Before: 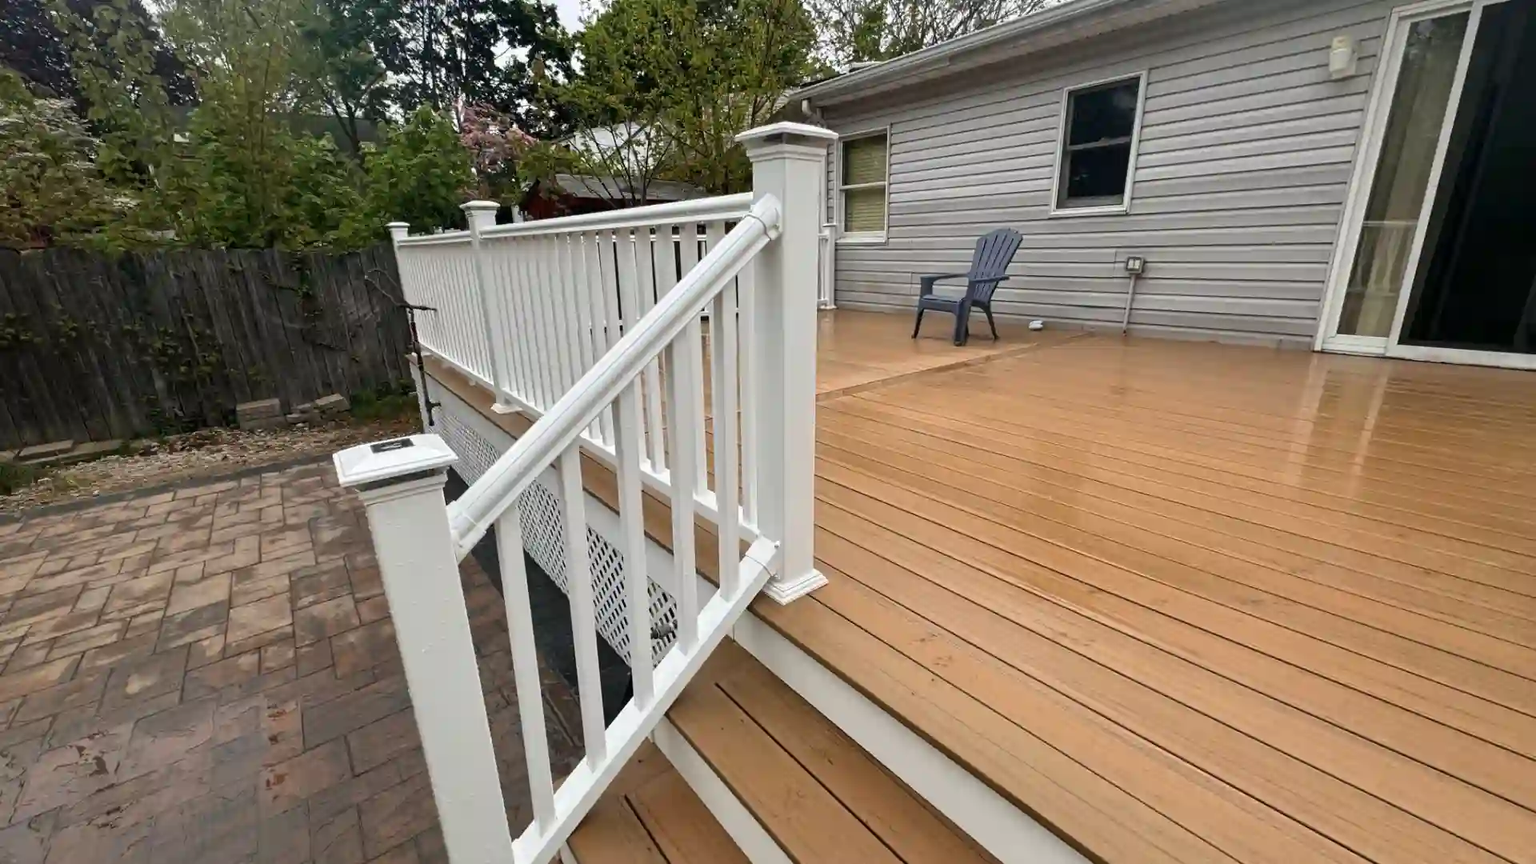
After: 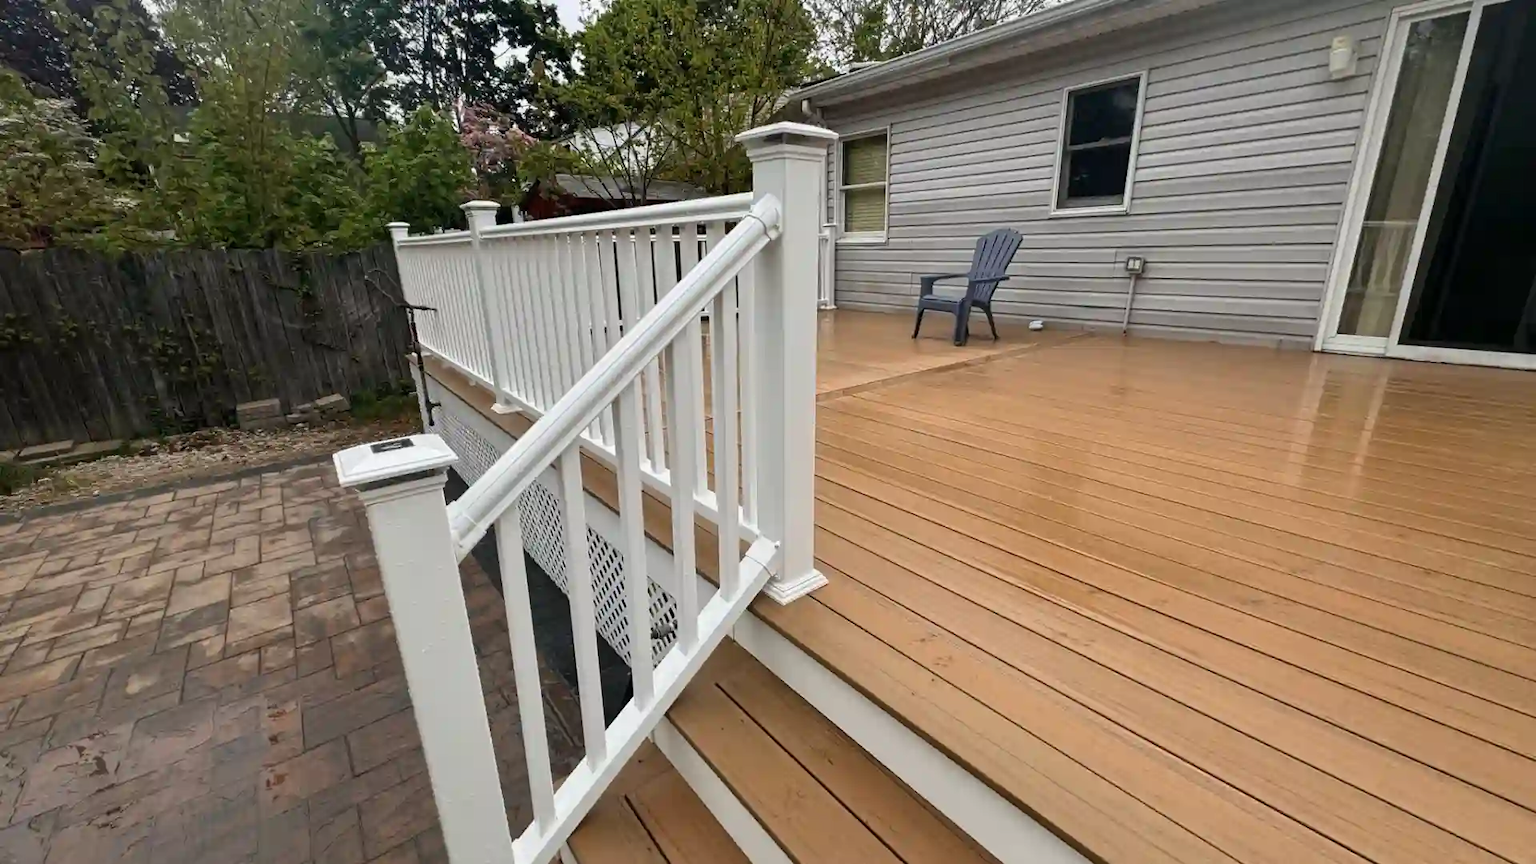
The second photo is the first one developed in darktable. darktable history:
exposure: exposure -0.064 EV, compensate highlight preservation false
